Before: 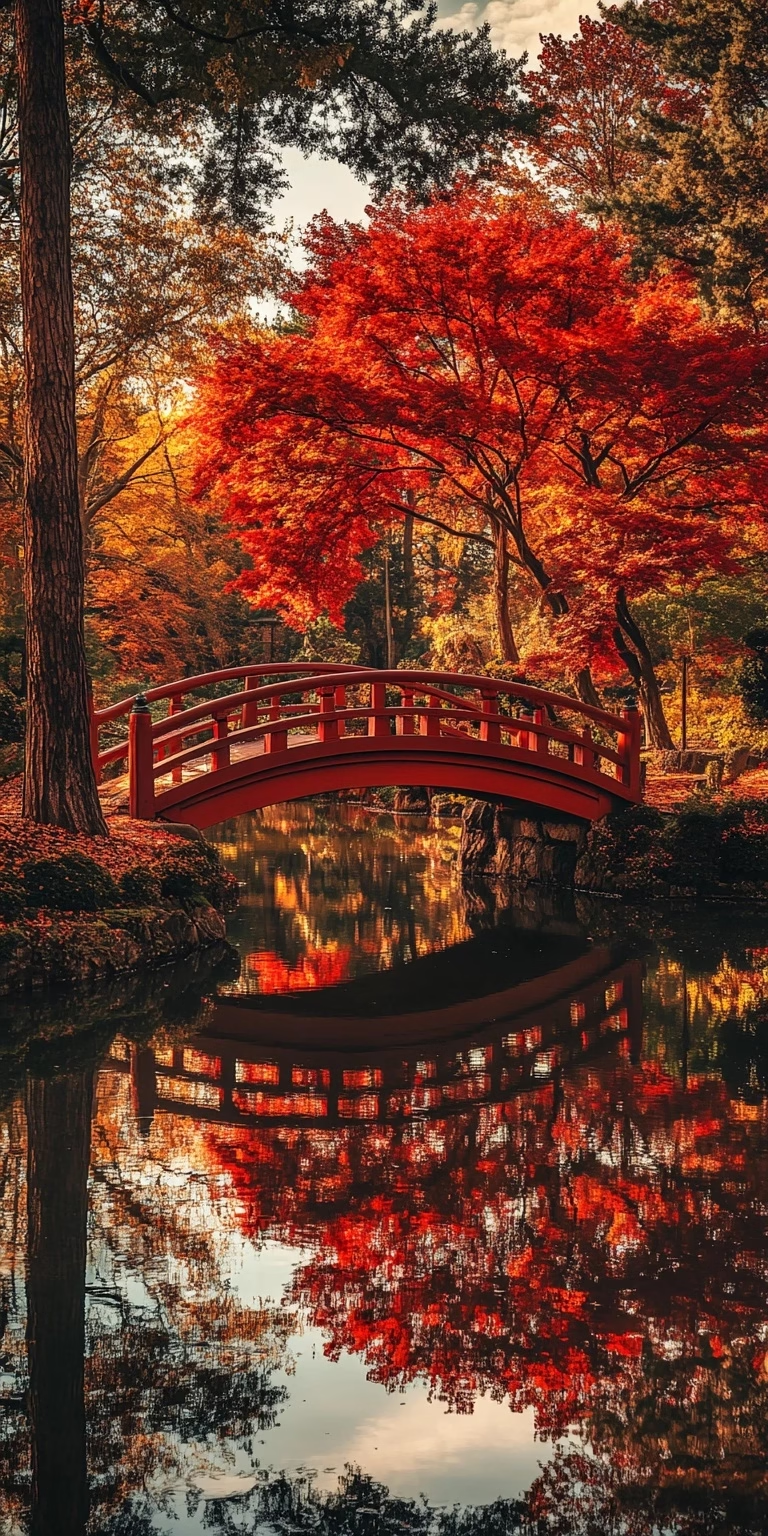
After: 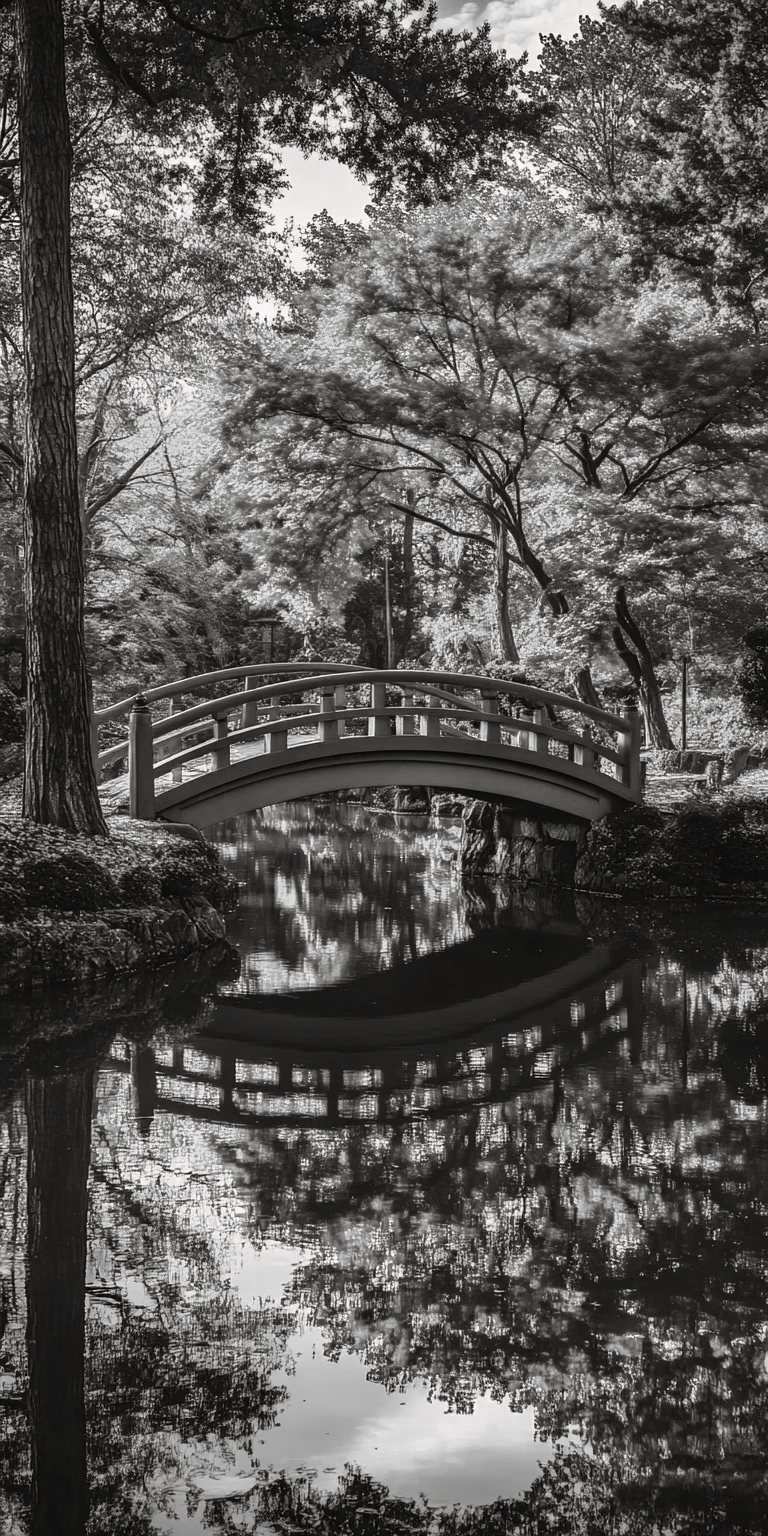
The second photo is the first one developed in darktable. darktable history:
color zones: curves: ch0 [(0.004, 0.588) (0.116, 0.636) (0.259, 0.476) (0.423, 0.464) (0.75, 0.5)]; ch1 [(0, 0) (0.143, 0) (0.286, 0) (0.429, 0) (0.571, 0) (0.714, 0) (0.857, 0)]
split-toning: shadows › hue 36°, shadows › saturation 0.05, highlights › hue 10.8°, highlights › saturation 0.15, compress 40%
